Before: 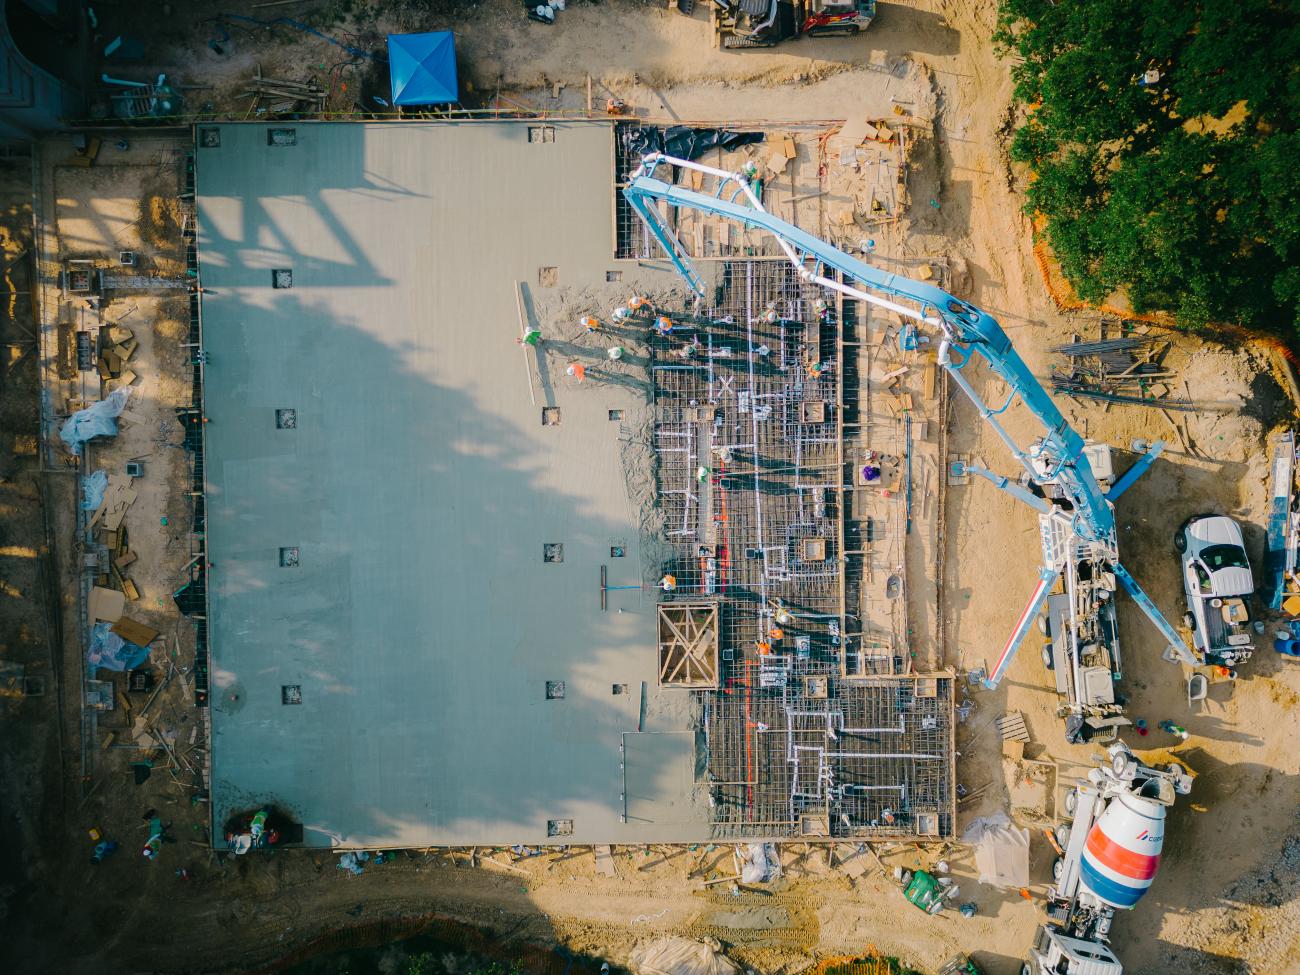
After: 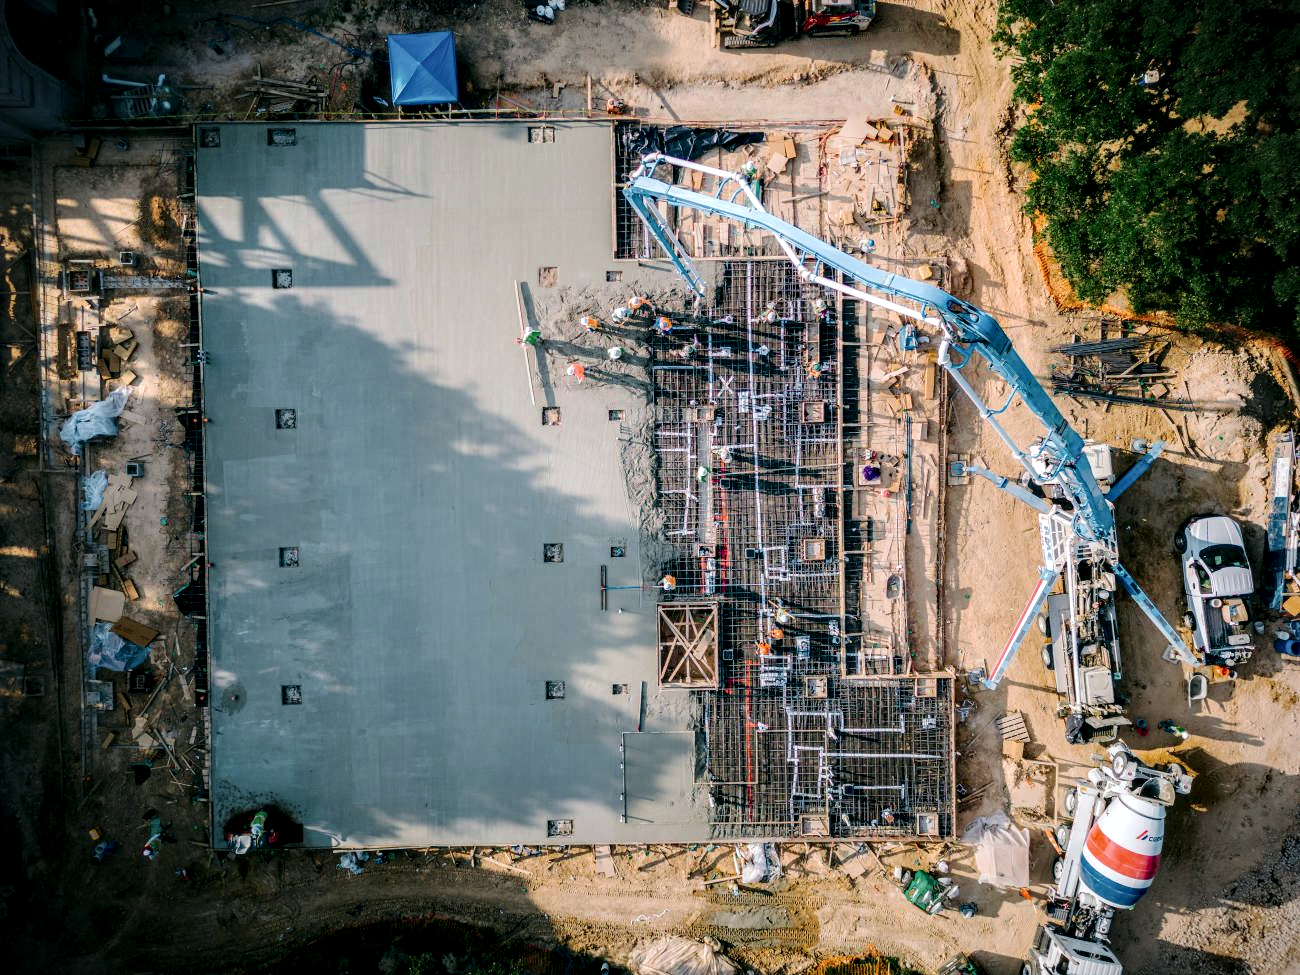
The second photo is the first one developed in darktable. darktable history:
tone curve: curves: ch0 [(0, 0) (0.227, 0.17) (0.766, 0.774) (1, 1)]; ch1 [(0, 0) (0.114, 0.127) (0.437, 0.452) (0.498, 0.498) (0.529, 0.541) (0.579, 0.589) (1, 1)]; ch2 [(0, 0) (0.233, 0.259) (0.493, 0.492) (0.587, 0.573) (1, 1)], color space Lab, independent channels, preserve colors none
white balance: red 0.983, blue 1.036
local contrast: detail 160%
vignetting: fall-off start 92.6%, brightness -0.52, saturation -0.51, center (-0.012, 0)
